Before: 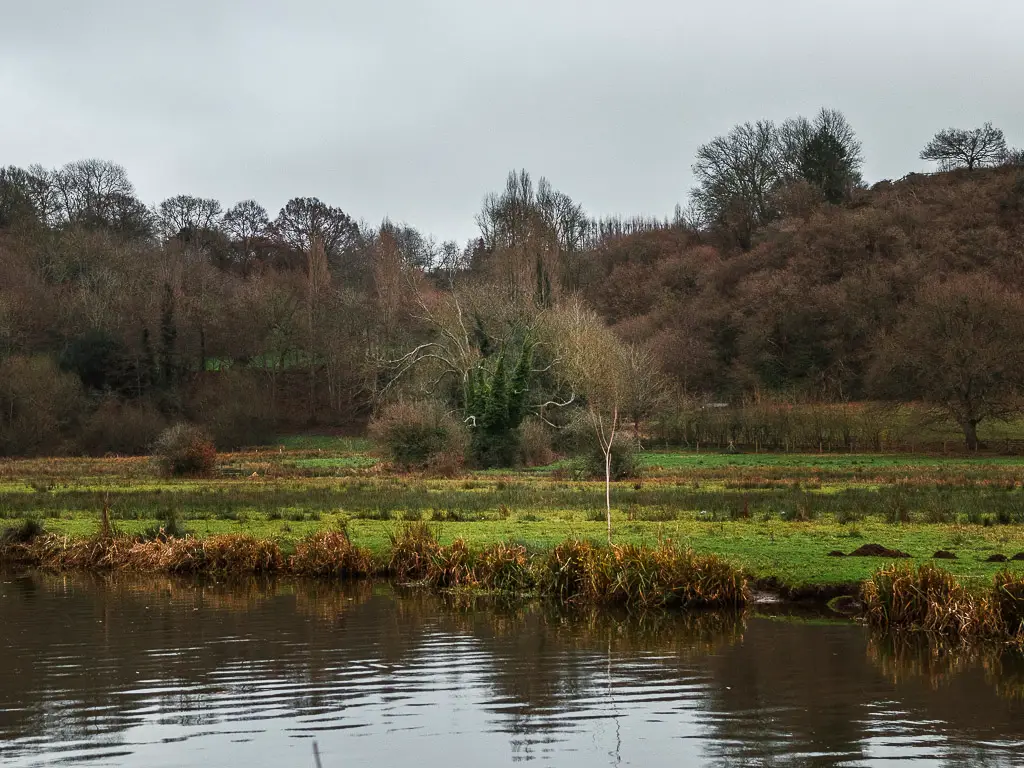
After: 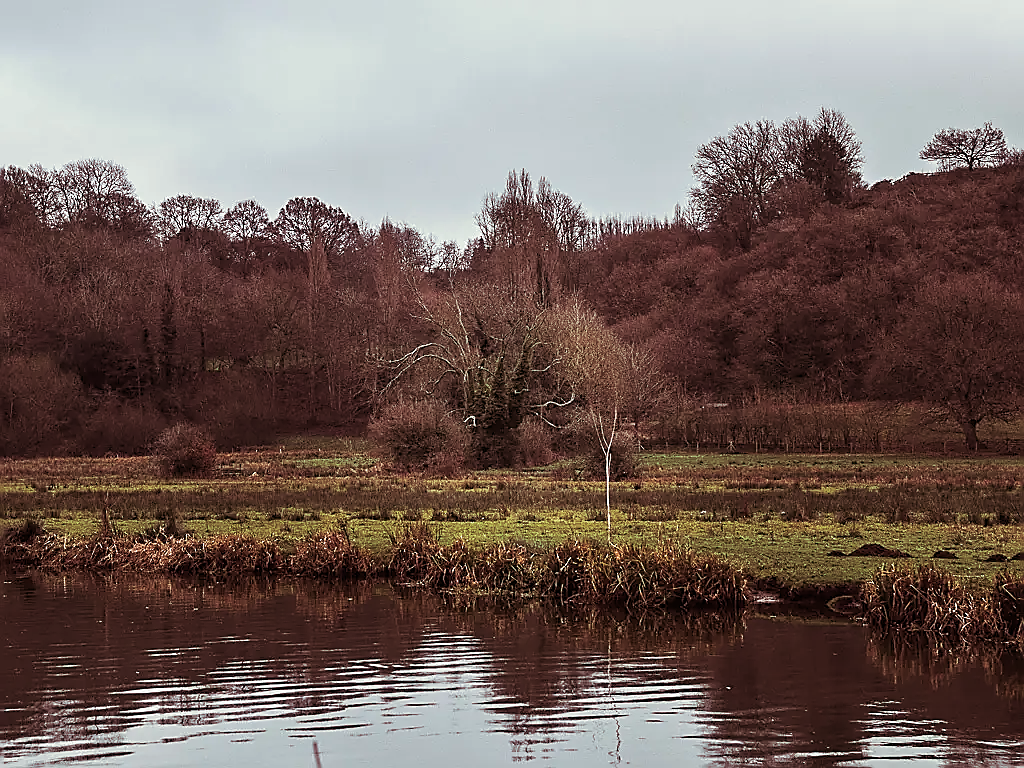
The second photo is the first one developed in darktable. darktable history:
split-toning: on, module defaults
sharpen: radius 1.4, amount 1.25, threshold 0.7
